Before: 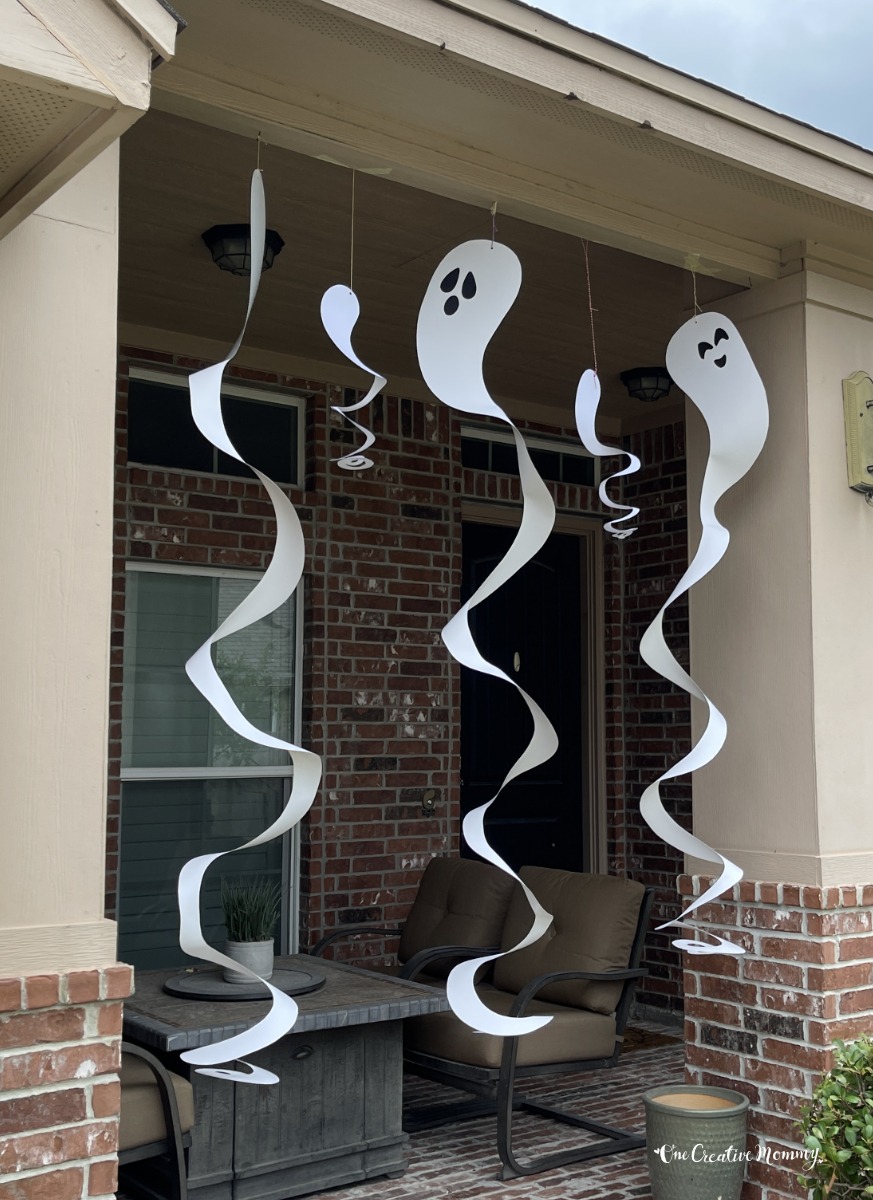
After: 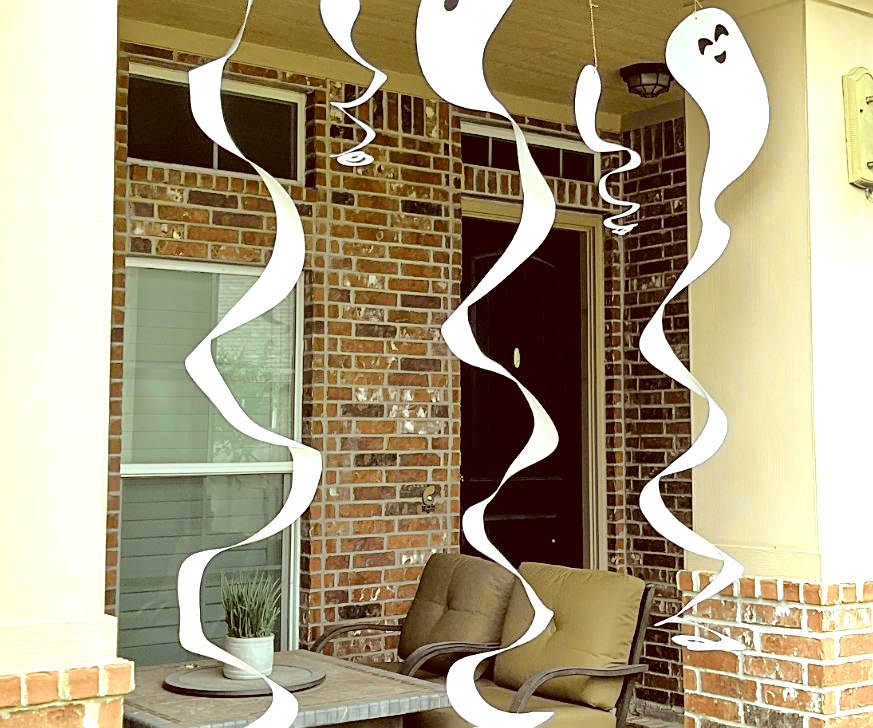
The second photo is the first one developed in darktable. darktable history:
color correction: highlights a* -5.94, highlights b* 9.48, shadows a* 10.12, shadows b* 23.94
crop and rotate: top 25.357%, bottom 13.942%
exposure: exposure 1.5 EV, compensate highlight preservation false
tone curve: curves: ch0 [(0, 0.024) (0.049, 0.038) (0.176, 0.162) (0.33, 0.331) (0.432, 0.475) (0.601, 0.665) (0.843, 0.876) (1, 1)]; ch1 [(0, 0) (0.339, 0.358) (0.445, 0.439) (0.476, 0.47) (0.504, 0.504) (0.53, 0.511) (0.557, 0.558) (0.627, 0.635) (0.728, 0.746) (1, 1)]; ch2 [(0, 0) (0.327, 0.324) (0.417, 0.44) (0.46, 0.453) (0.502, 0.504) (0.526, 0.52) (0.54, 0.564) (0.606, 0.626) (0.76, 0.75) (1, 1)], color space Lab, independent channels, preserve colors none
sharpen: on, module defaults
tone equalizer: -7 EV 0.15 EV, -6 EV 0.6 EV, -5 EV 1.15 EV, -4 EV 1.33 EV, -3 EV 1.15 EV, -2 EV 0.6 EV, -1 EV 0.15 EV, mask exposure compensation -0.5 EV
